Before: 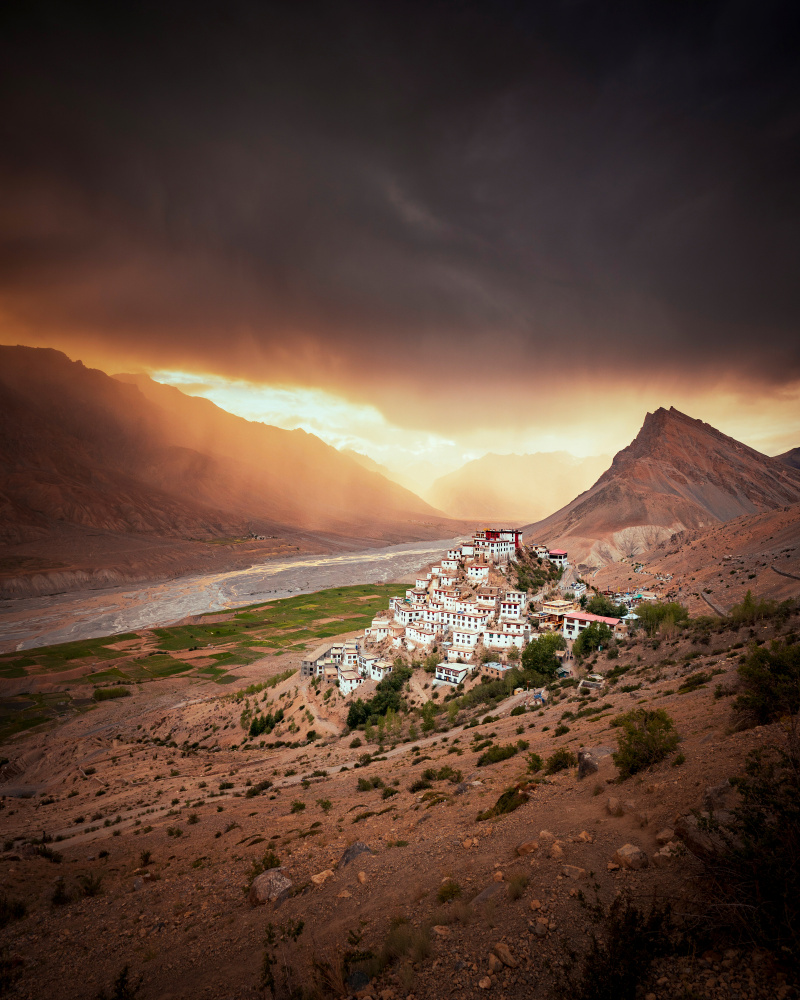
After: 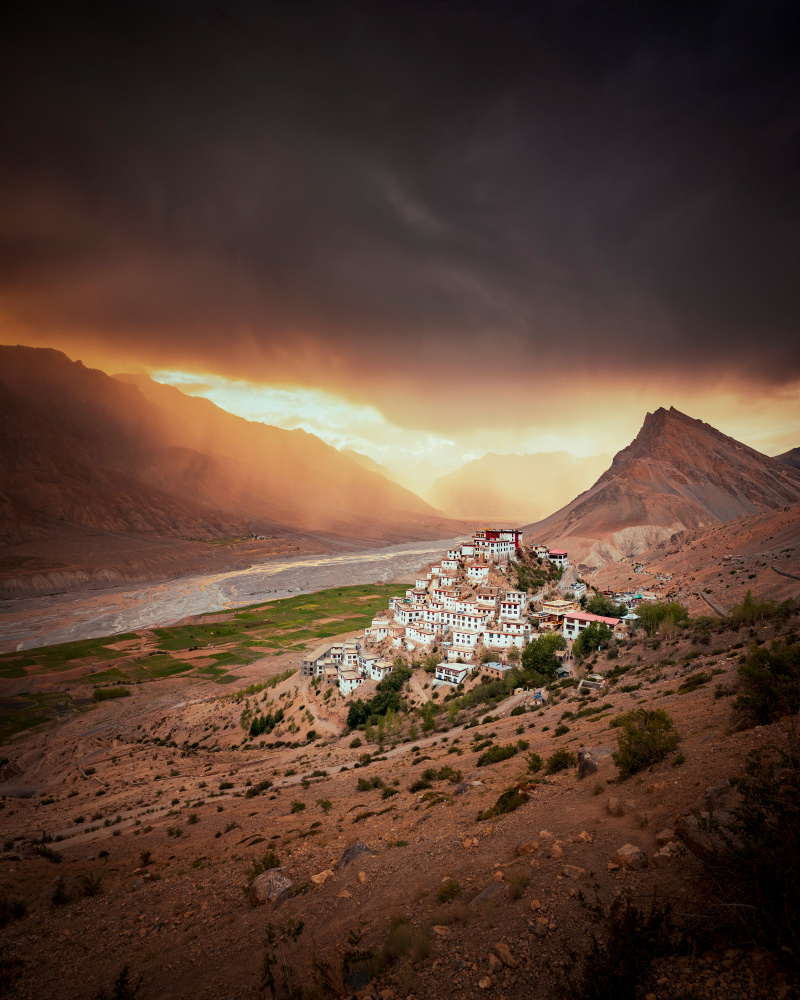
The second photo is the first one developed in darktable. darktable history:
shadows and highlights: shadows -20.02, white point adjustment -2.05, highlights -34.92
